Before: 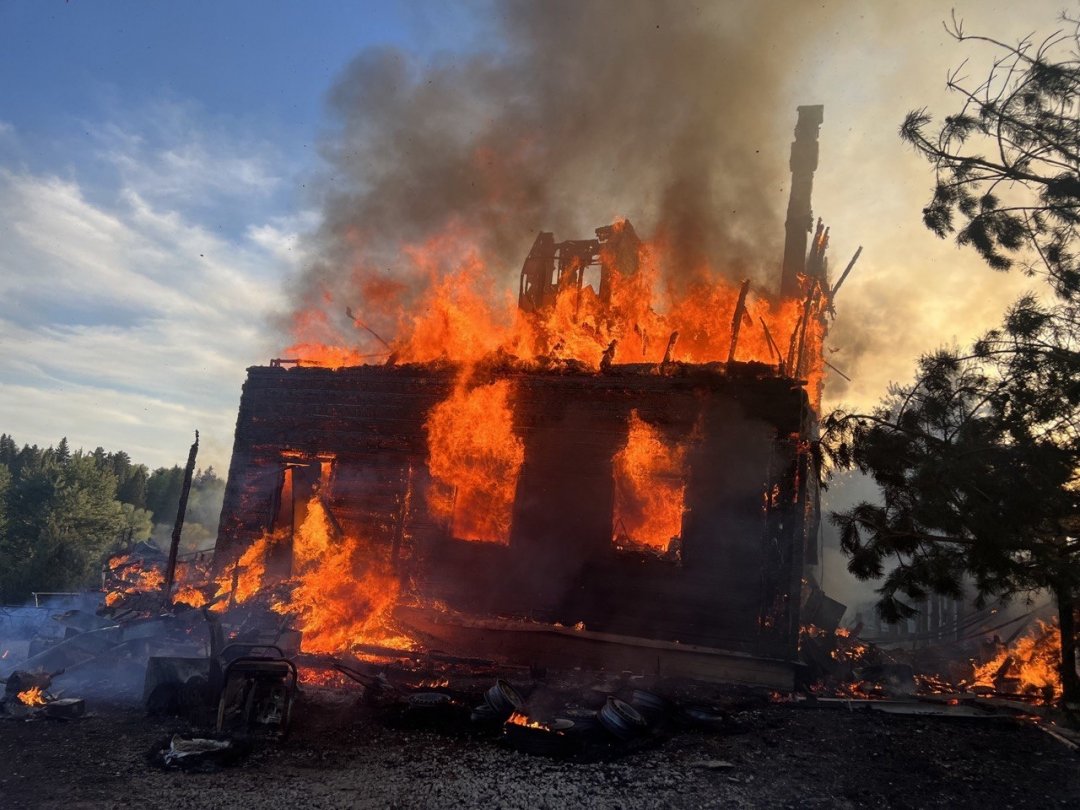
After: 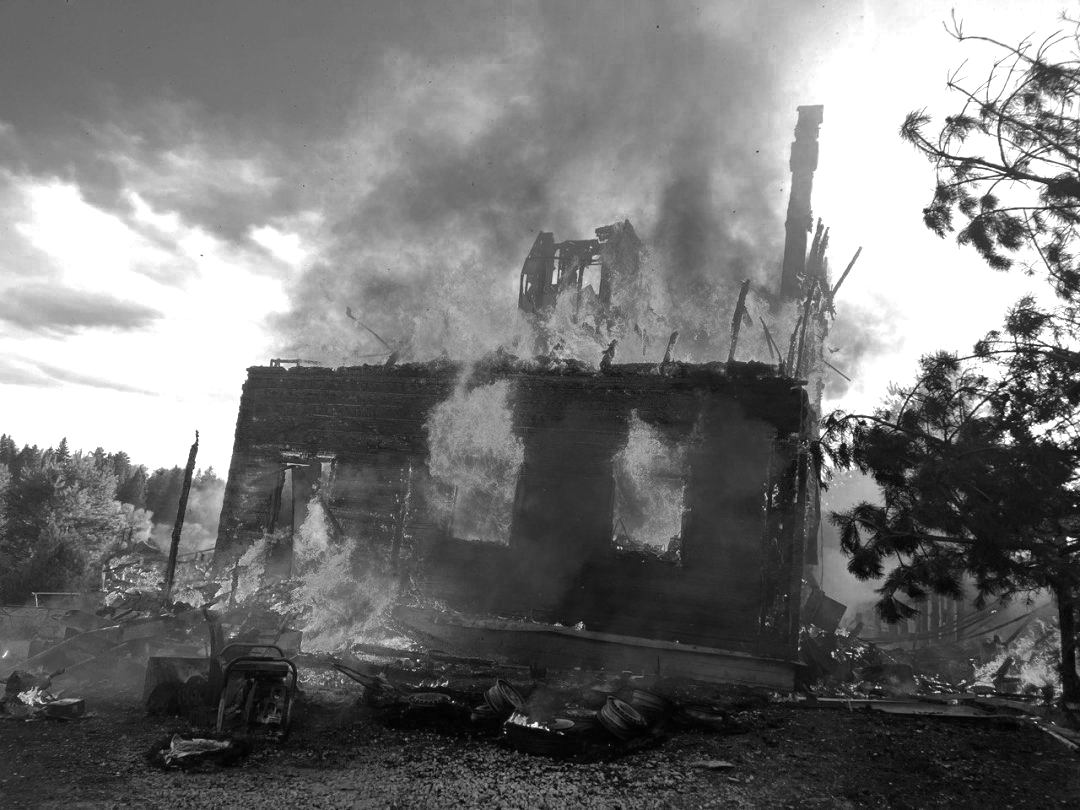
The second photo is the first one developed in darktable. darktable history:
exposure: black level correction 0, exposure 1.098 EV, compensate highlight preservation false
color zones: curves: ch0 [(0.002, 0.593) (0.143, 0.417) (0.285, 0.541) (0.455, 0.289) (0.608, 0.327) (0.727, 0.283) (0.869, 0.571) (1, 0.603)]; ch1 [(0, 0) (0.143, 0) (0.286, 0) (0.429, 0) (0.571, 0) (0.714, 0) (0.857, 0)], mix 34.19%
